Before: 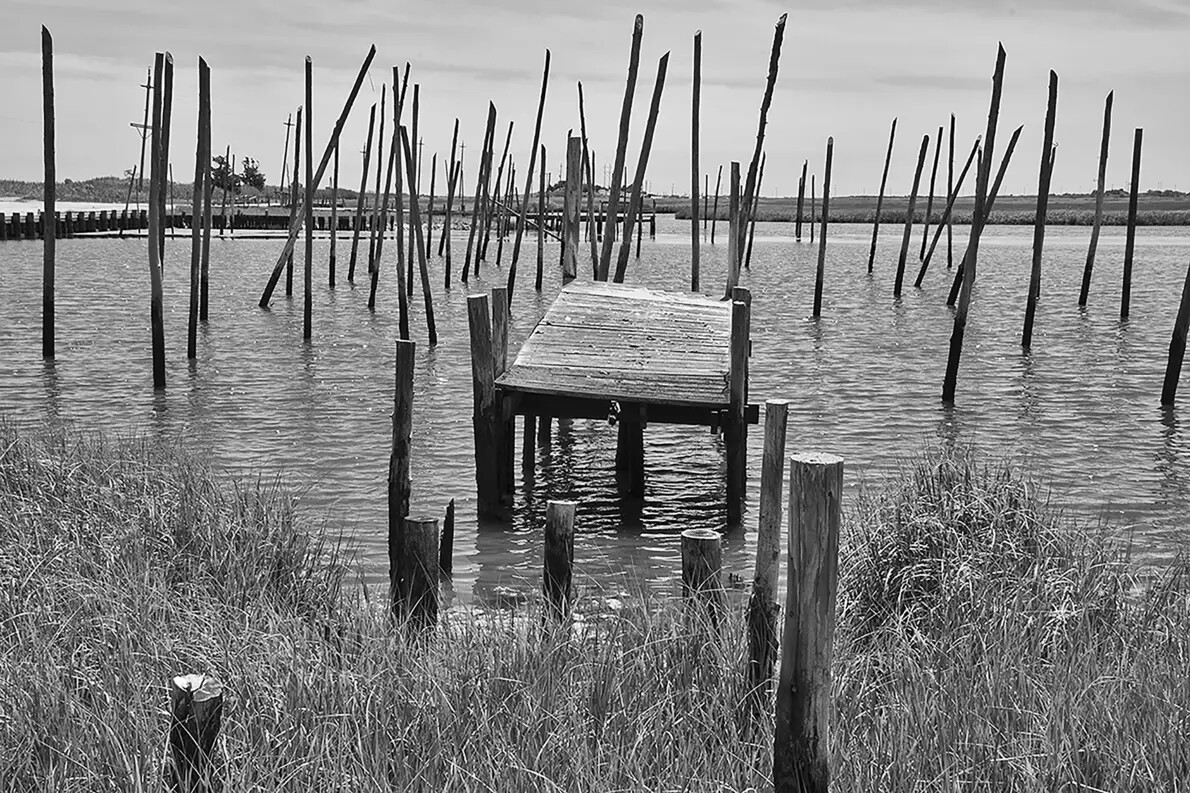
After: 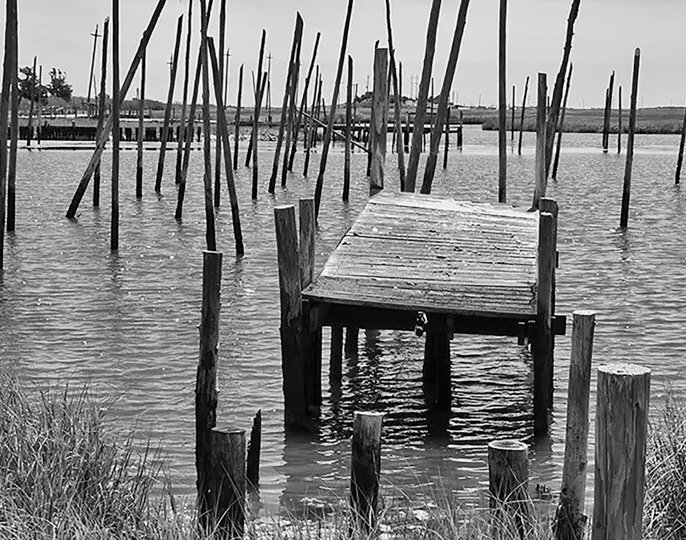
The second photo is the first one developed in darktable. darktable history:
tone equalizer: smoothing diameter 2.04%, edges refinement/feathering 17.88, mask exposure compensation -1.57 EV, filter diffusion 5
color balance rgb: perceptual saturation grading › global saturation 30.21%
crop: left 16.254%, top 11.336%, right 26.051%, bottom 20.49%
